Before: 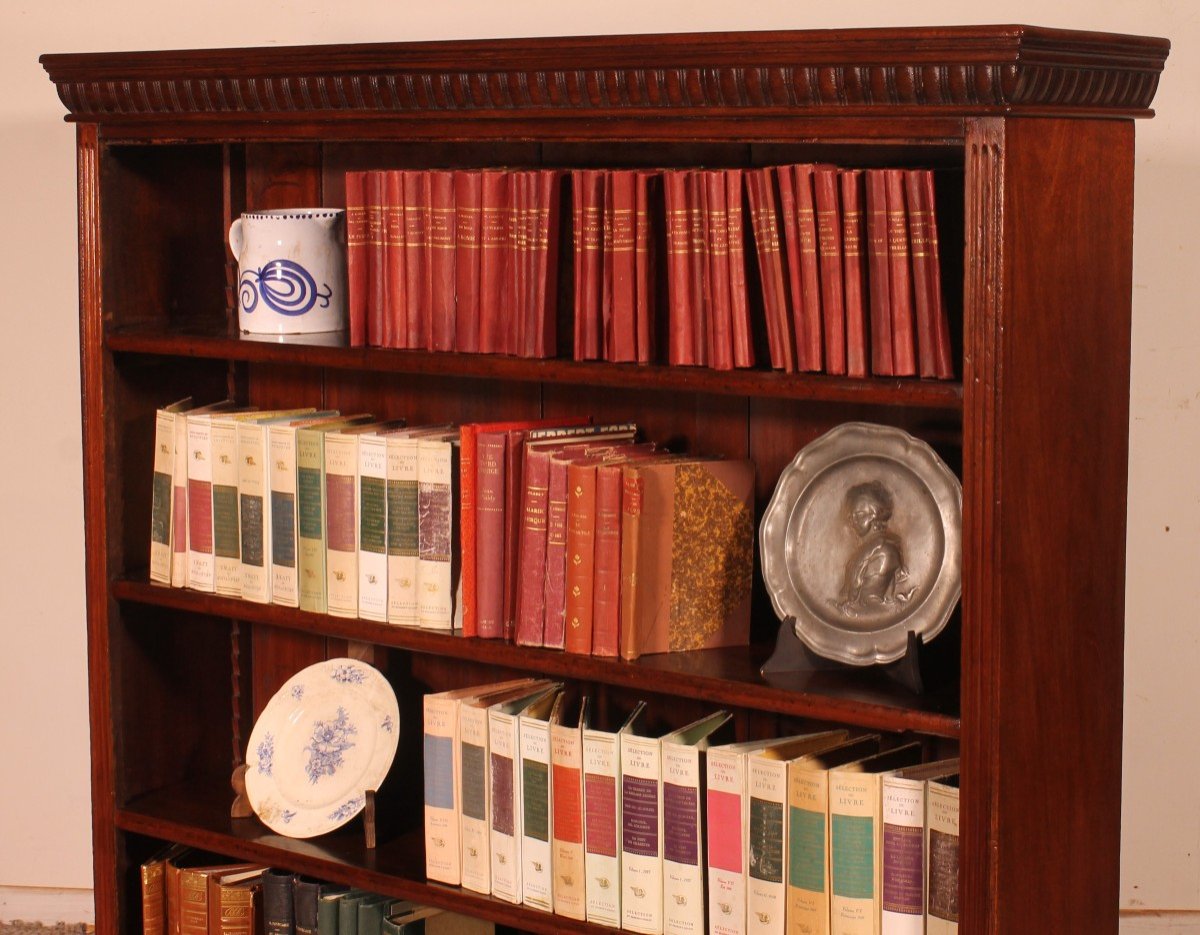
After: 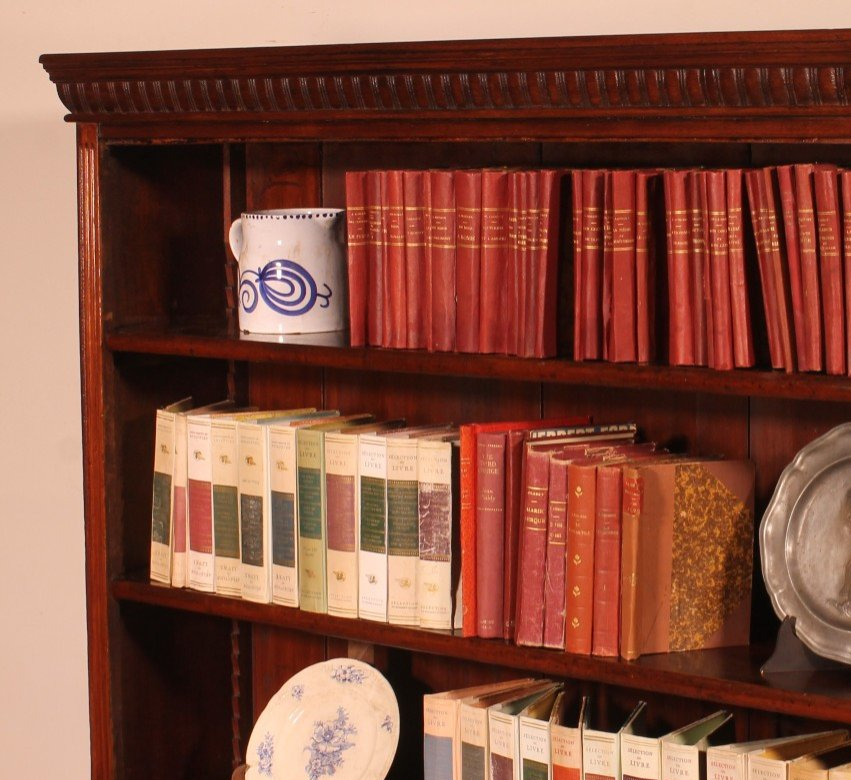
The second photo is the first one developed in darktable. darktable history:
crop: right 29.042%, bottom 16.567%
